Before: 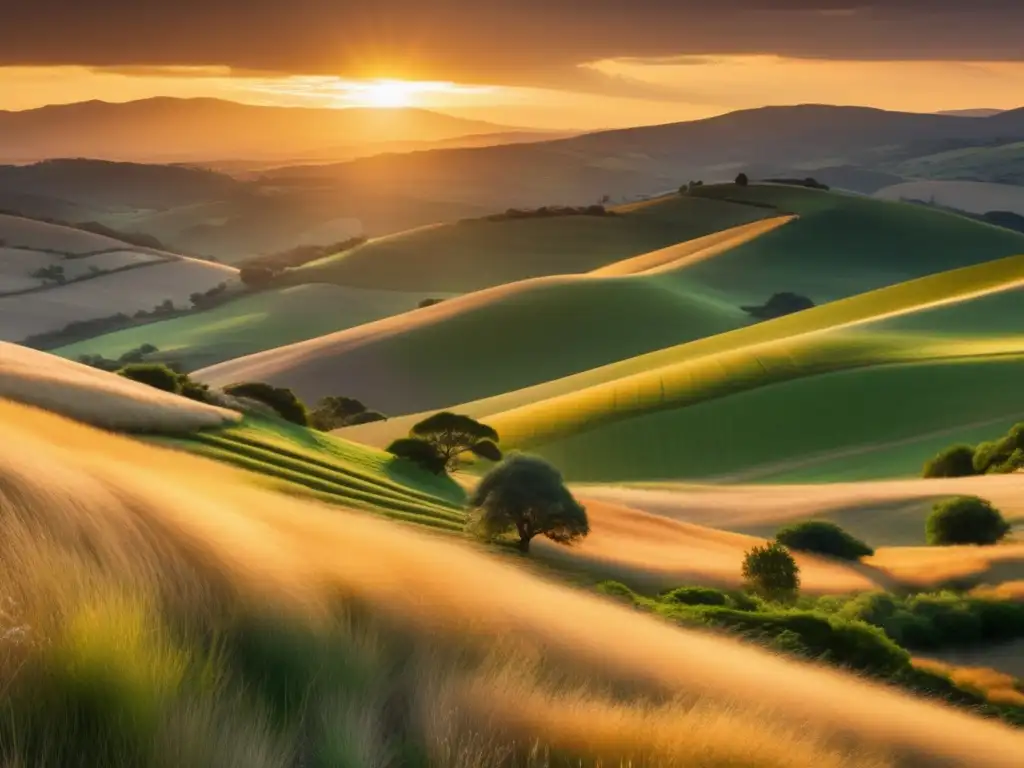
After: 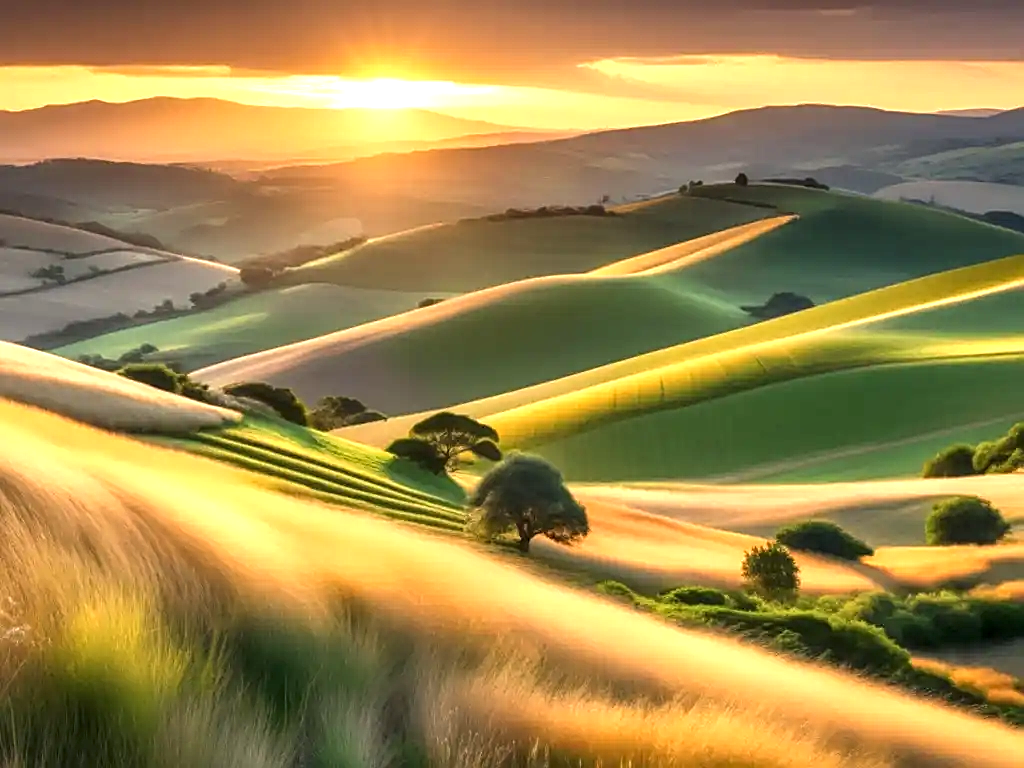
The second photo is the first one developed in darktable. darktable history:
exposure: exposure 0.773 EV, compensate highlight preservation false
local contrast: detail 130%
sharpen: on, module defaults
